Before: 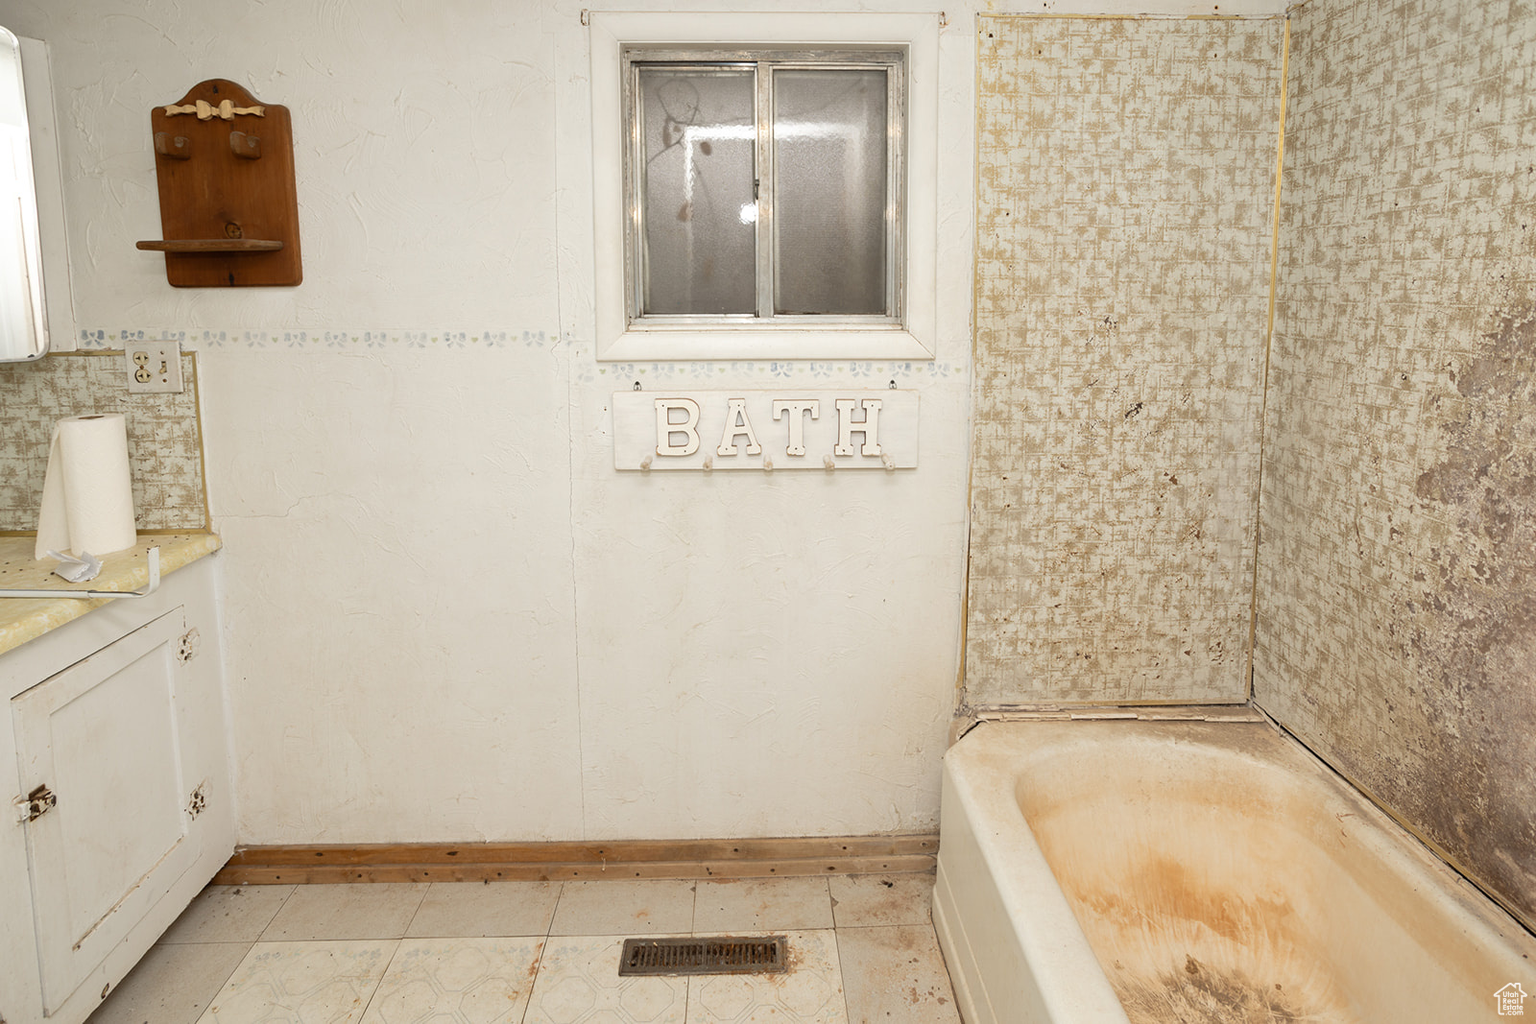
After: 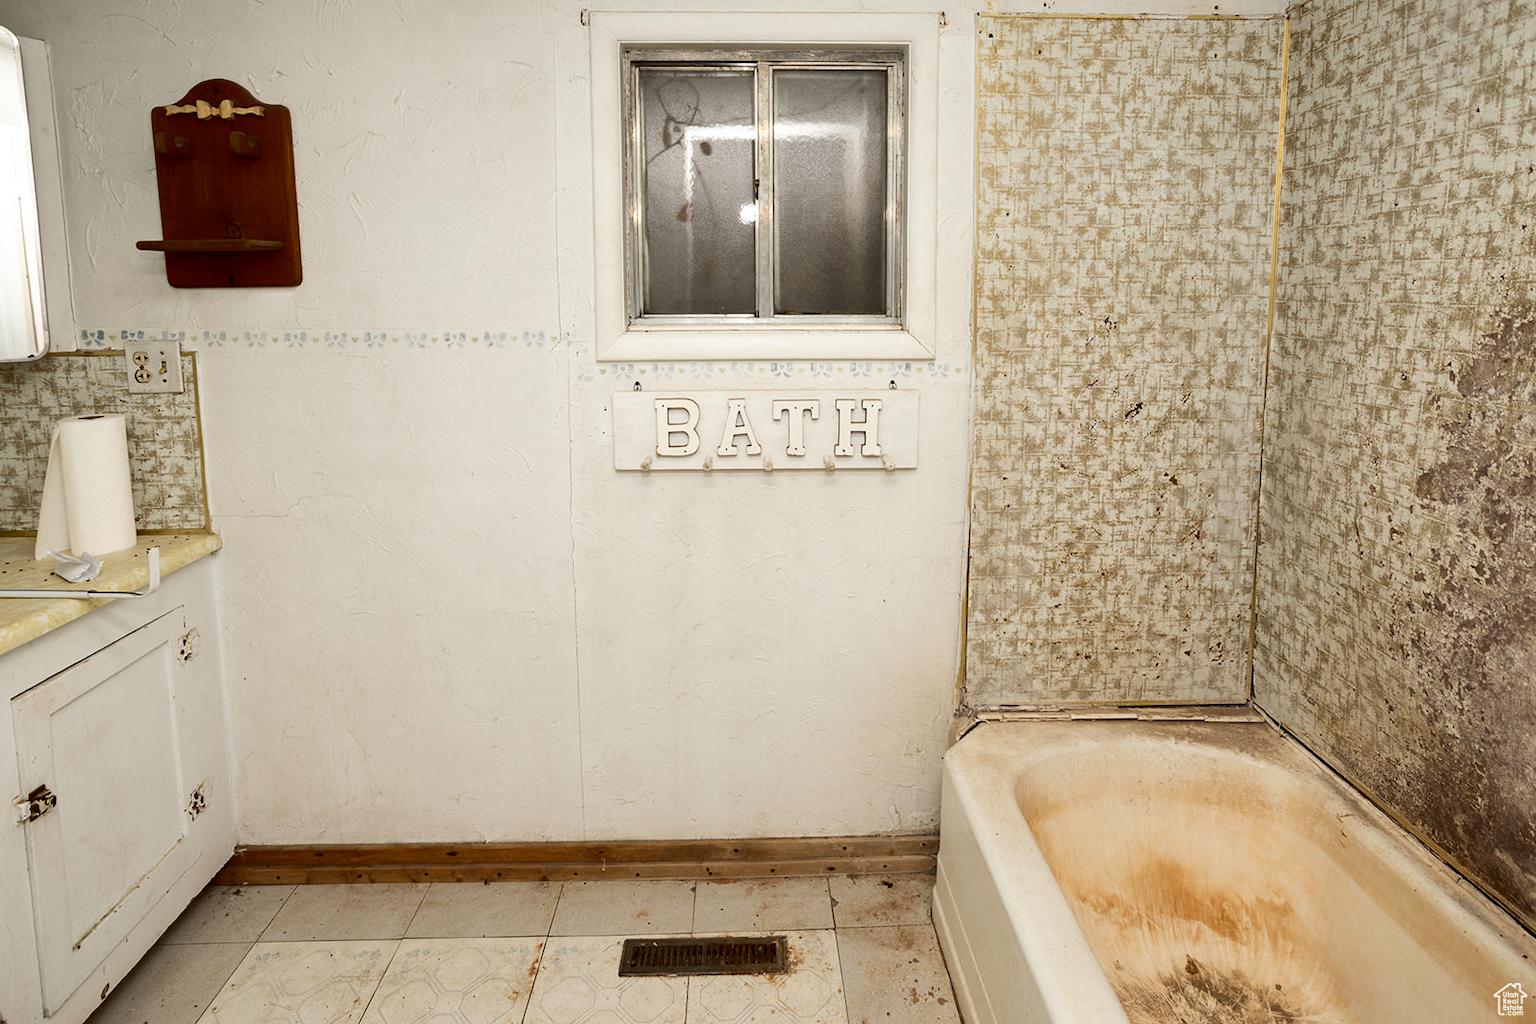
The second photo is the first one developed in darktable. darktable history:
contrast brightness saturation: contrast 0.19, brightness -0.236, saturation 0.113
